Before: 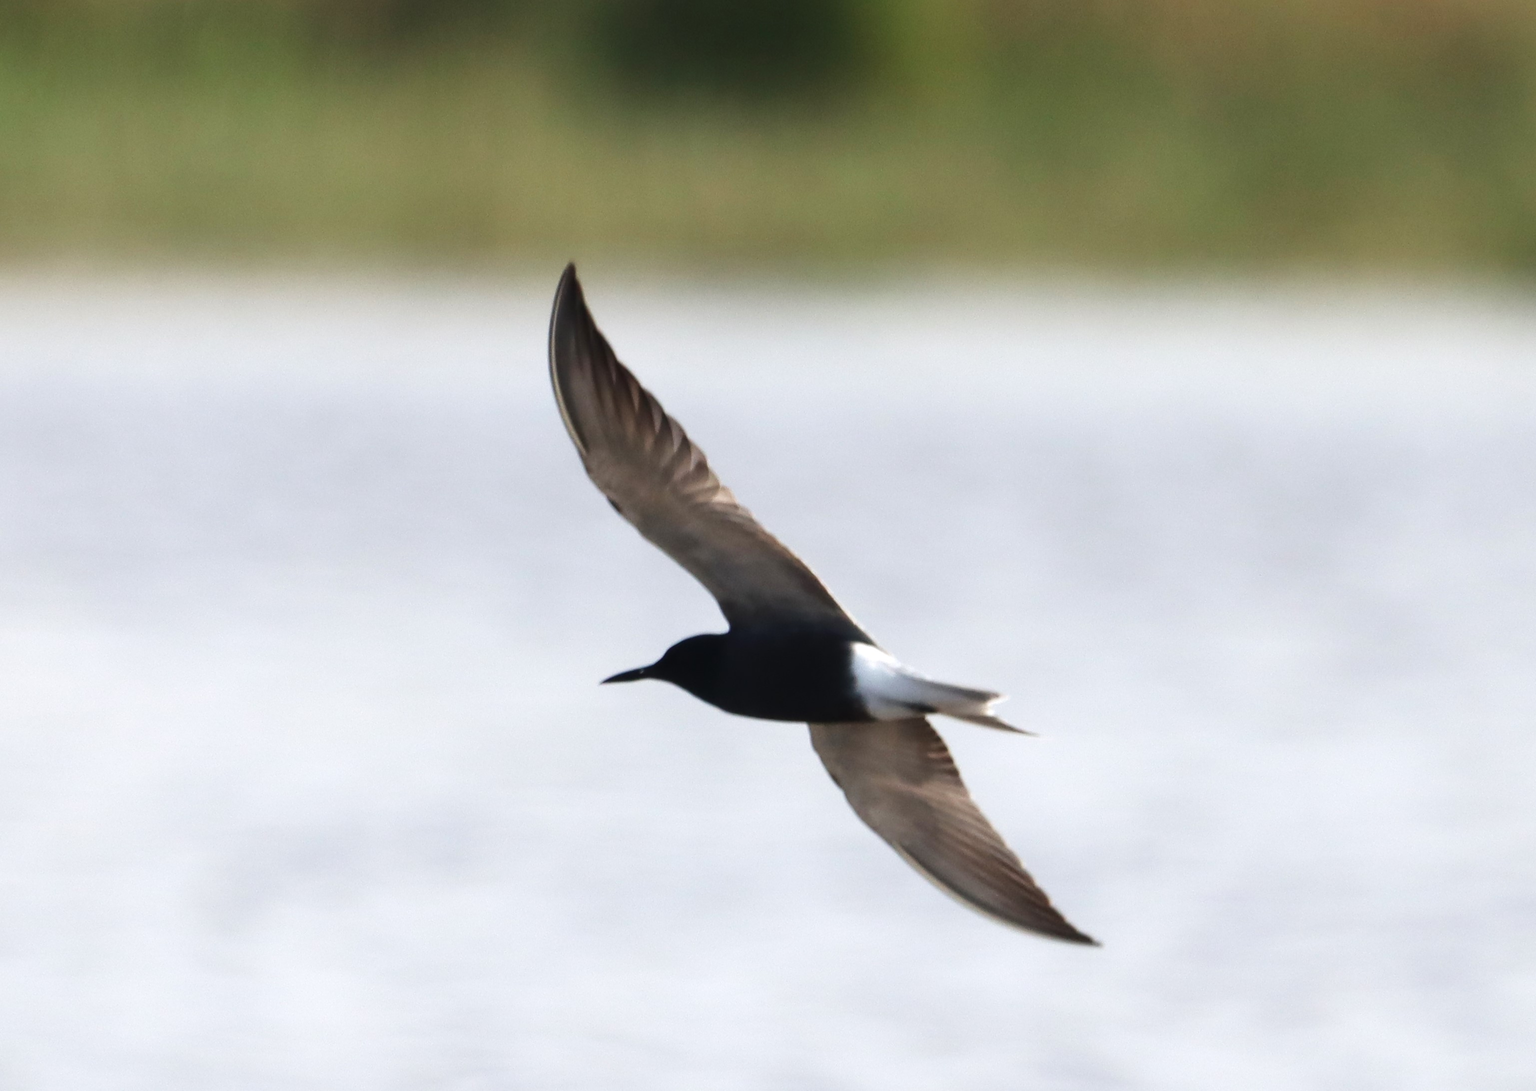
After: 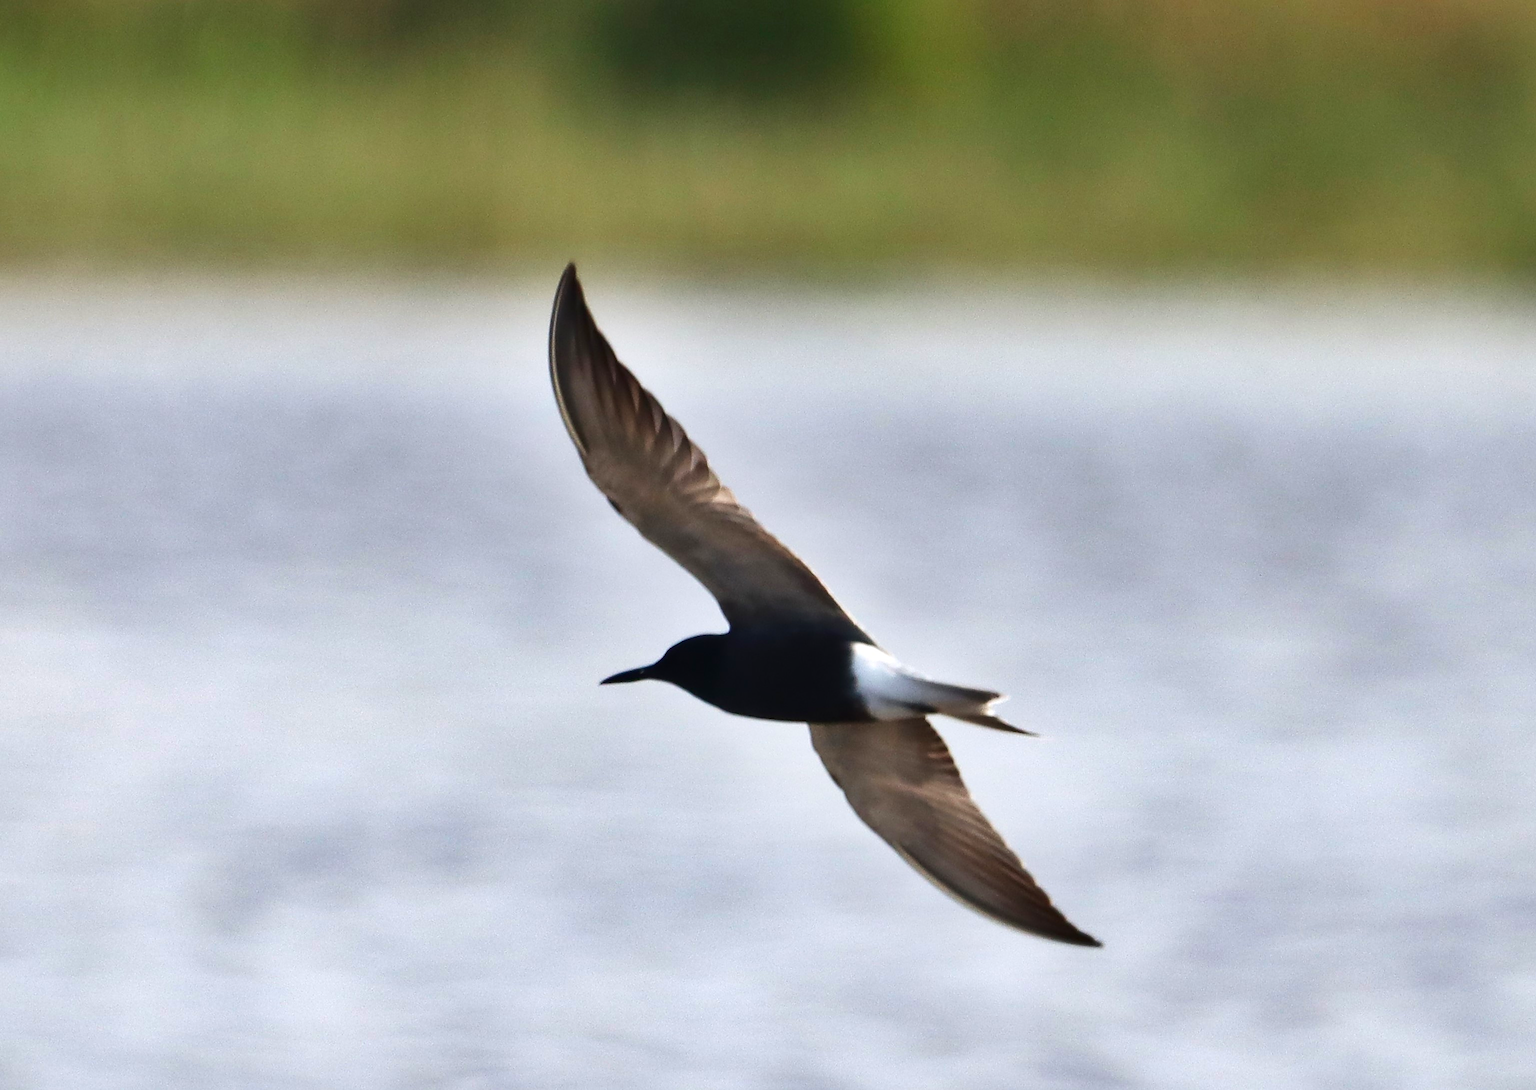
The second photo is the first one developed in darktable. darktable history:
sharpen: on, module defaults
contrast brightness saturation: contrast 0.139
shadows and highlights: radius 102.92, shadows 50.74, highlights -65.41, soften with gaussian
color correction: highlights b* 0.046, saturation 1.26
